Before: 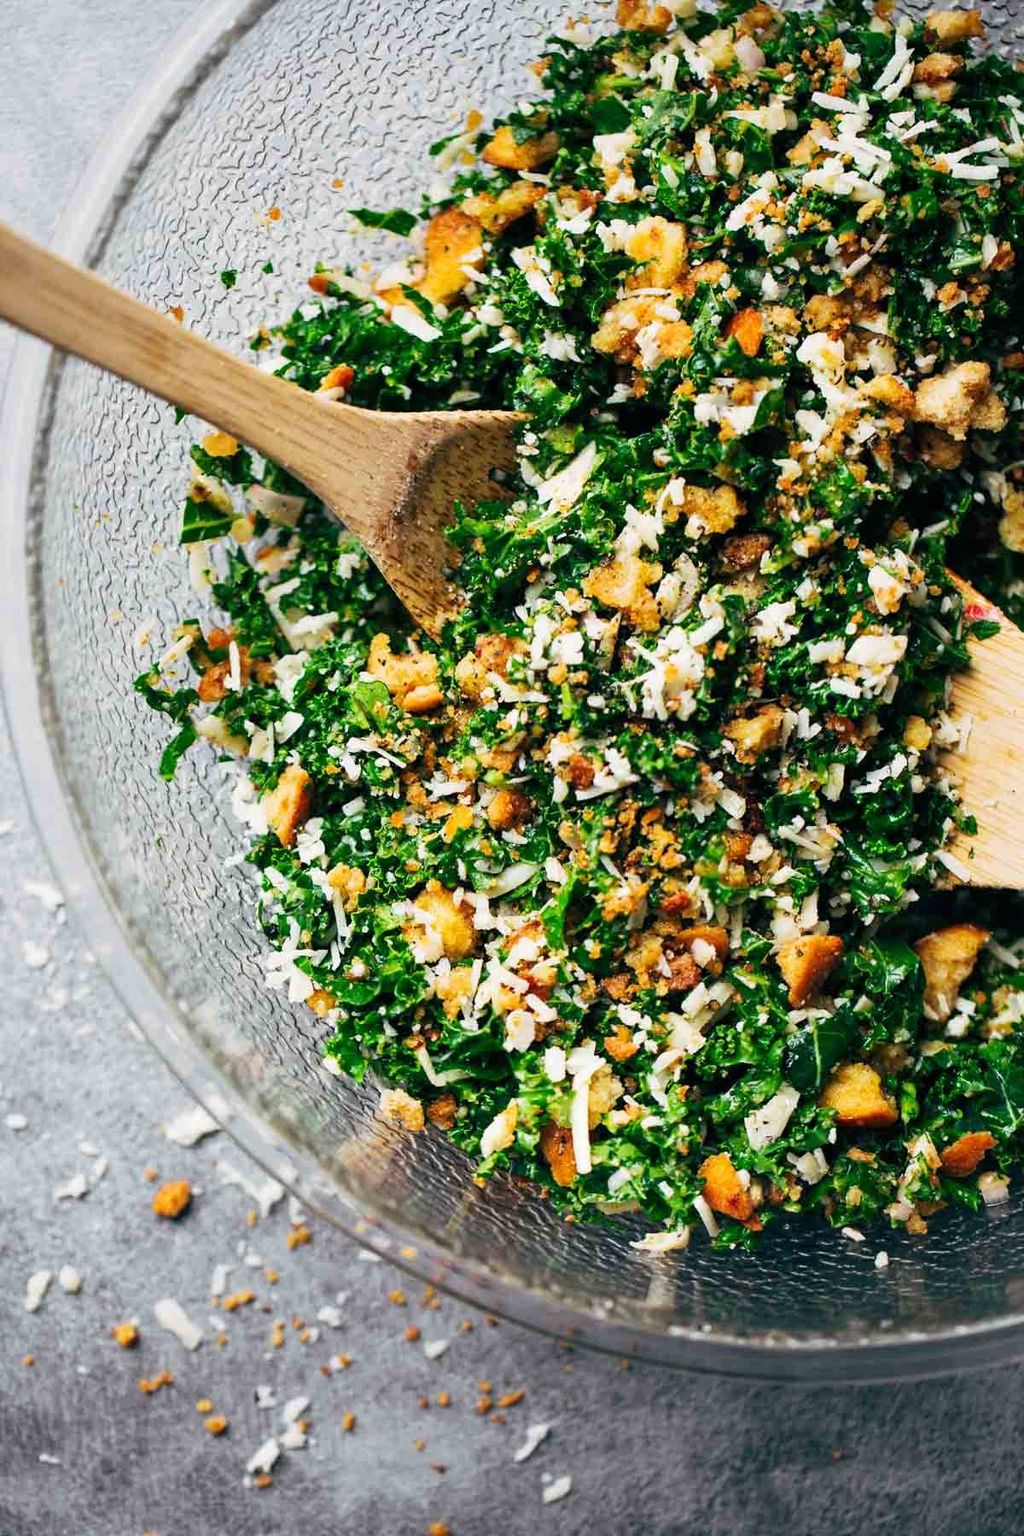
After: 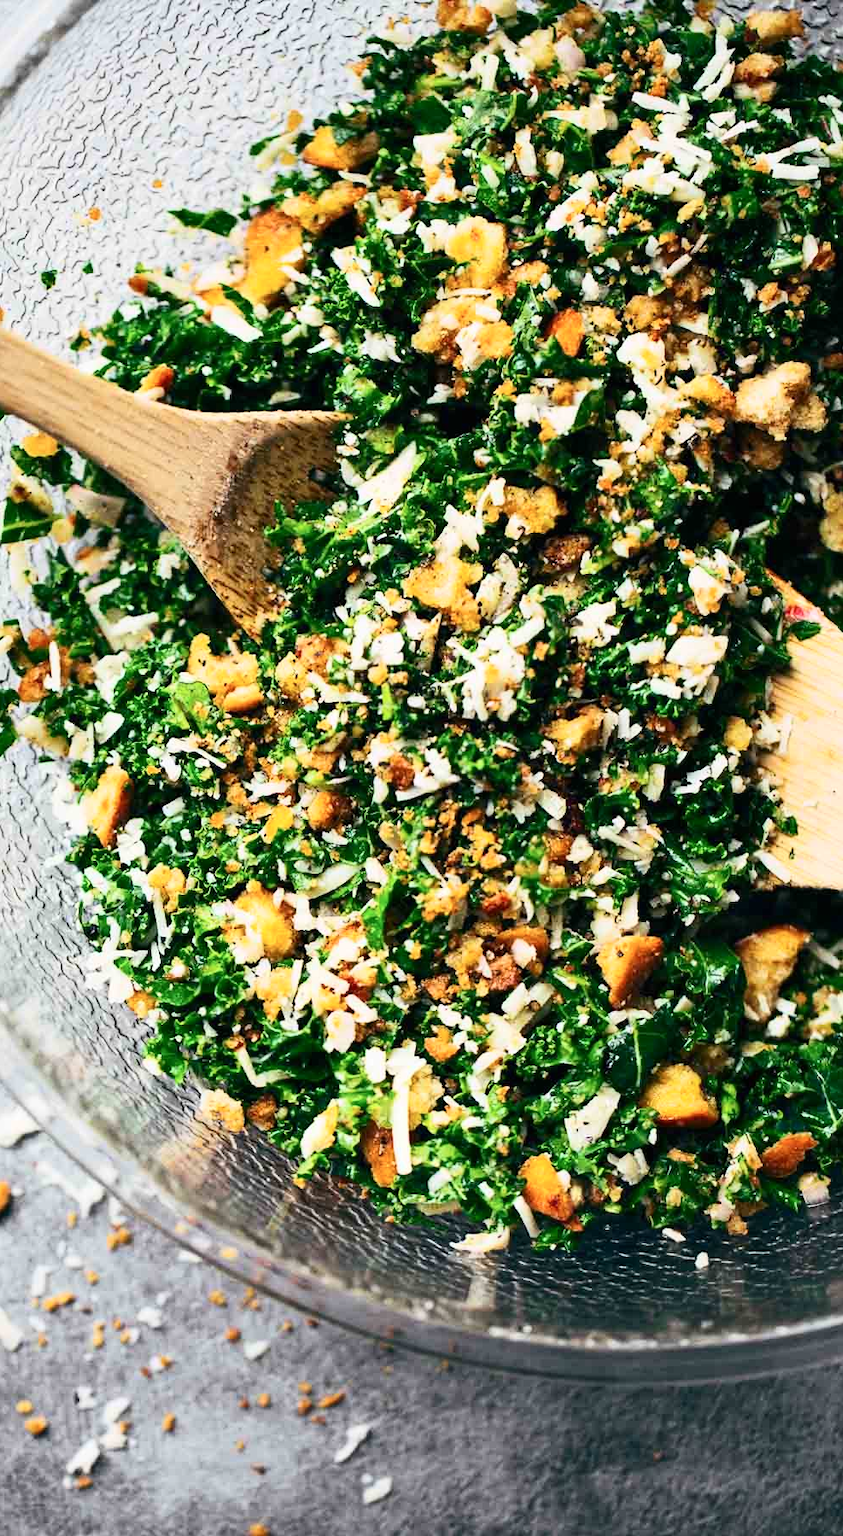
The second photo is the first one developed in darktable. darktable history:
crop: left 17.633%, bottom 0.03%
contrast brightness saturation: contrast 0.237, brightness 0.093
